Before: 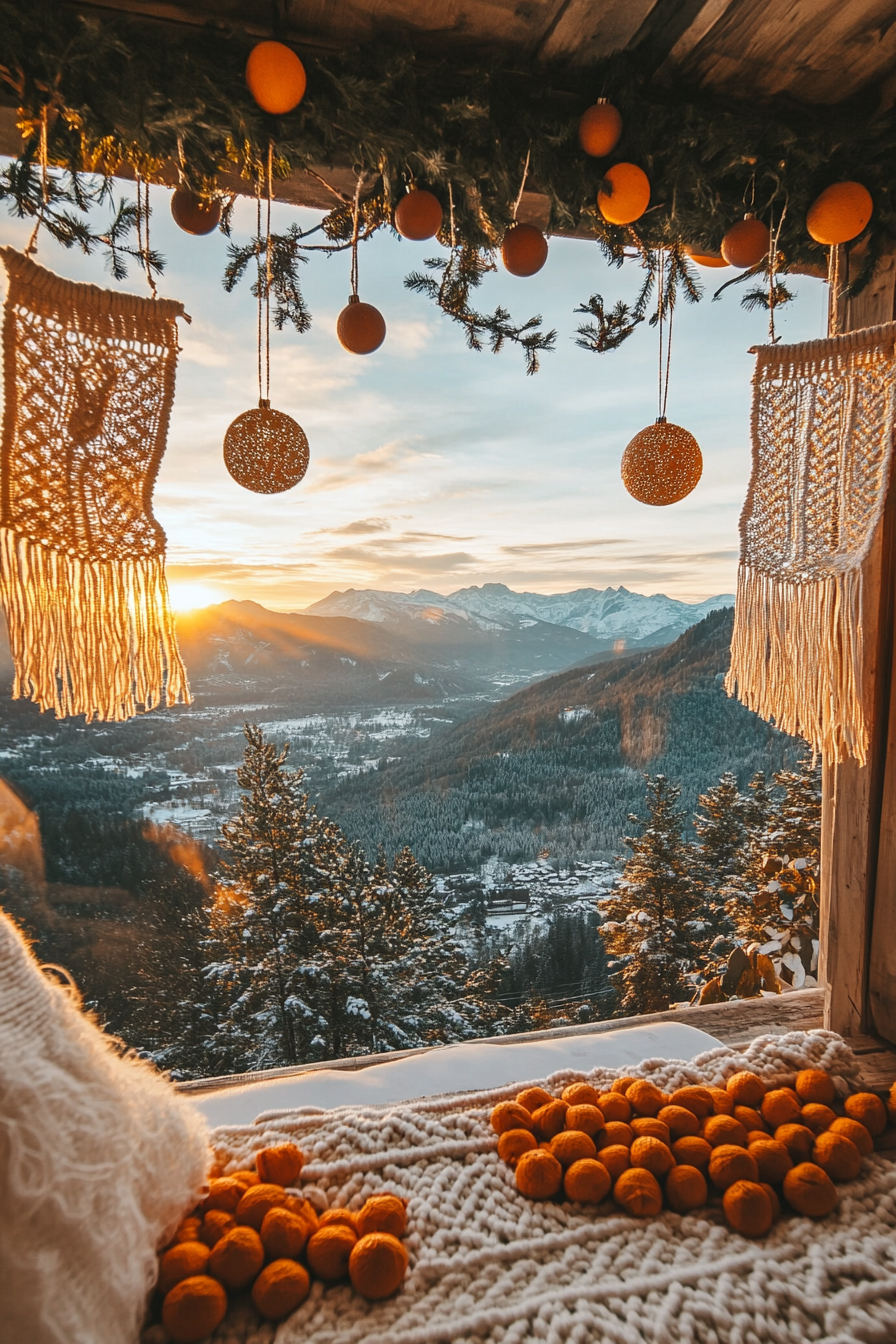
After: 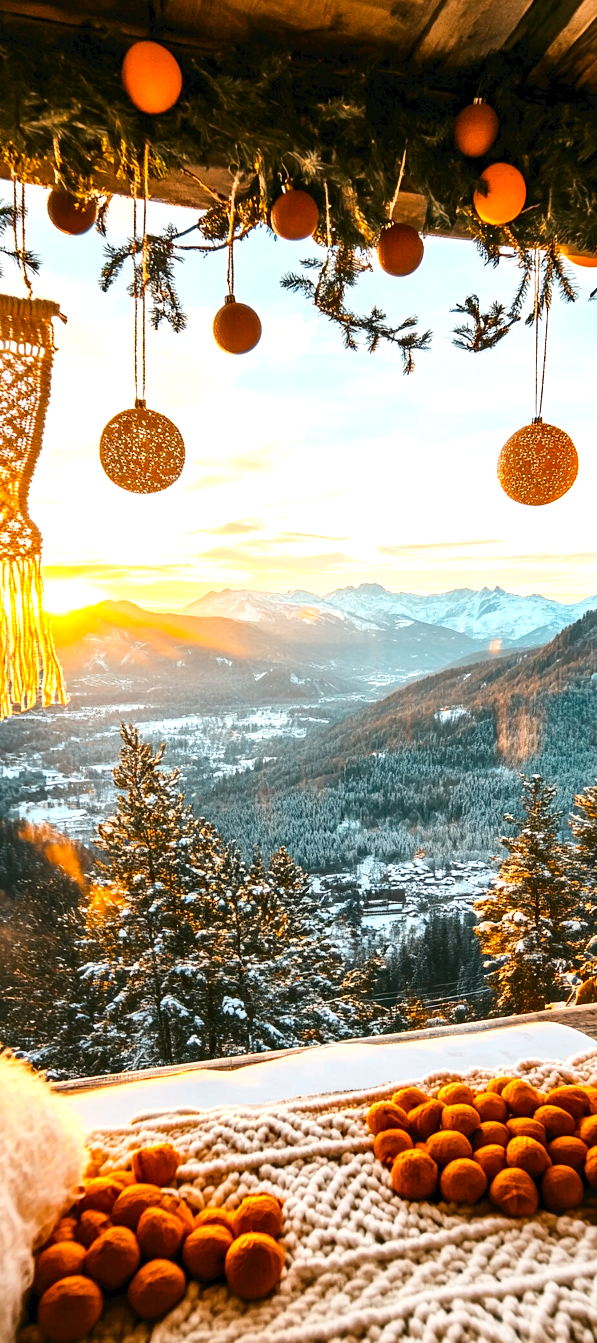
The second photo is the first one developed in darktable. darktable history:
crop and rotate: left 13.876%, right 19.472%
tone curve: curves: ch0 [(0, 0) (0.003, 0.04) (0.011, 0.04) (0.025, 0.043) (0.044, 0.049) (0.069, 0.066) (0.1, 0.095) (0.136, 0.121) (0.177, 0.154) (0.224, 0.211) (0.277, 0.281) (0.335, 0.358) (0.399, 0.452) (0.468, 0.54) (0.543, 0.628) (0.623, 0.721) (0.709, 0.801) (0.801, 0.883) (0.898, 0.948) (1, 1)], color space Lab, independent channels, preserve colors none
color balance rgb: global offset › luminance -0.867%, perceptual saturation grading › global saturation 25.872%, perceptual brilliance grading › global brilliance 25.454%, global vibrance 3.262%
color zones: curves: ch1 [(0, 0.523) (0.143, 0.545) (0.286, 0.52) (0.429, 0.506) (0.571, 0.503) (0.714, 0.503) (0.857, 0.508) (1, 0.523)]
local contrast: mode bilateral grid, contrast 19, coarseness 50, detail 119%, midtone range 0.2
